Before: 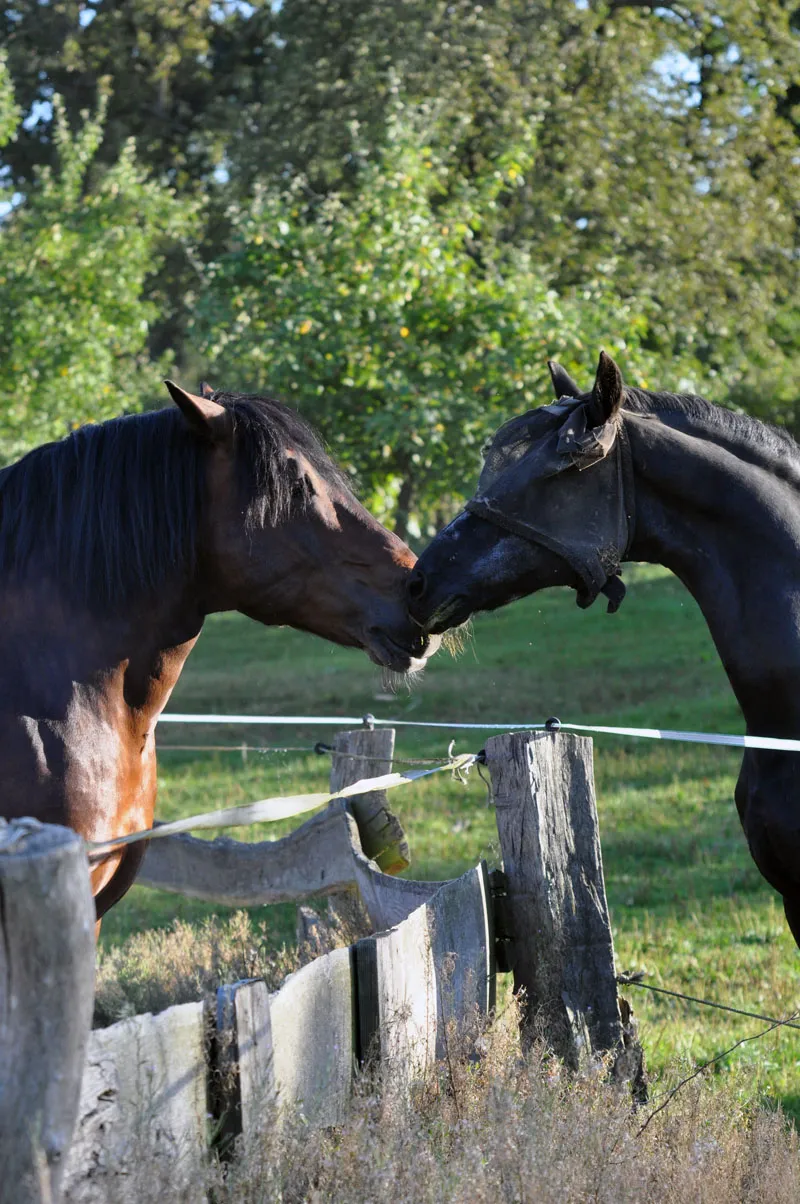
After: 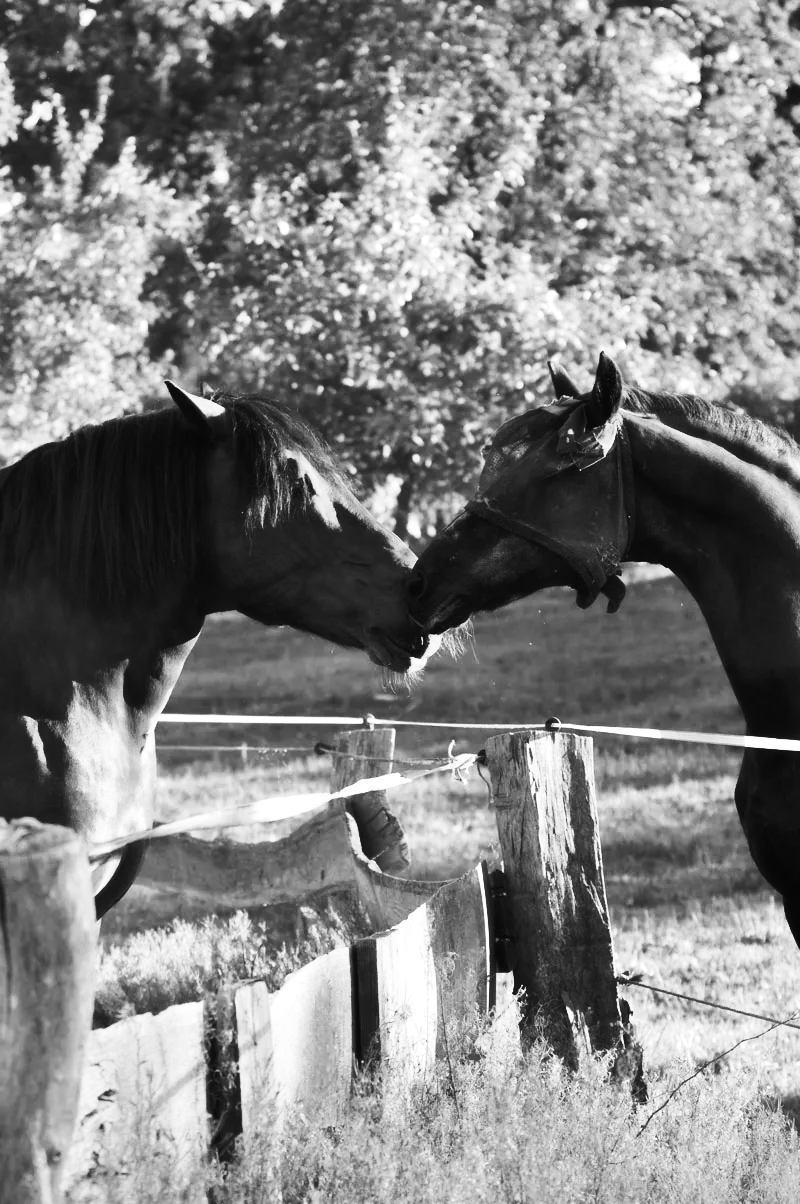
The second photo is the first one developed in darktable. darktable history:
white balance: emerald 1
base curve: curves: ch0 [(0, 0) (0.688, 0.865) (1, 1)], preserve colors none
color balance rgb: shadows lift › chroma 4.41%, shadows lift › hue 27°, power › chroma 2.5%, power › hue 70°, highlights gain › chroma 1%, highlights gain › hue 27°, saturation formula JzAzBz (2021)
tone curve: curves: ch0 [(0, 0) (0.003, 0.014) (0.011, 0.019) (0.025, 0.028) (0.044, 0.044) (0.069, 0.069) (0.1, 0.1) (0.136, 0.131) (0.177, 0.168) (0.224, 0.206) (0.277, 0.255) (0.335, 0.309) (0.399, 0.374) (0.468, 0.452) (0.543, 0.535) (0.623, 0.623) (0.709, 0.72) (0.801, 0.815) (0.898, 0.898) (1, 1)], preserve colors none
tone equalizer: -8 EV -0.75 EV, -7 EV -0.7 EV, -6 EV -0.6 EV, -5 EV -0.4 EV, -3 EV 0.4 EV, -2 EV 0.6 EV, -1 EV 0.7 EV, +0 EV 0.75 EV, edges refinement/feathering 500, mask exposure compensation -1.57 EV, preserve details no
exposure: exposure 0.29 EV, compensate highlight preservation false
contrast equalizer: octaves 7, y [[0.502, 0.505, 0.512, 0.529, 0.564, 0.588], [0.5 ×6], [0.502, 0.505, 0.512, 0.529, 0.564, 0.588], [0, 0.001, 0.001, 0.004, 0.008, 0.011], [0, 0.001, 0.001, 0.004, 0.008, 0.011]], mix -1
monochrome: a -92.57, b 58.91
